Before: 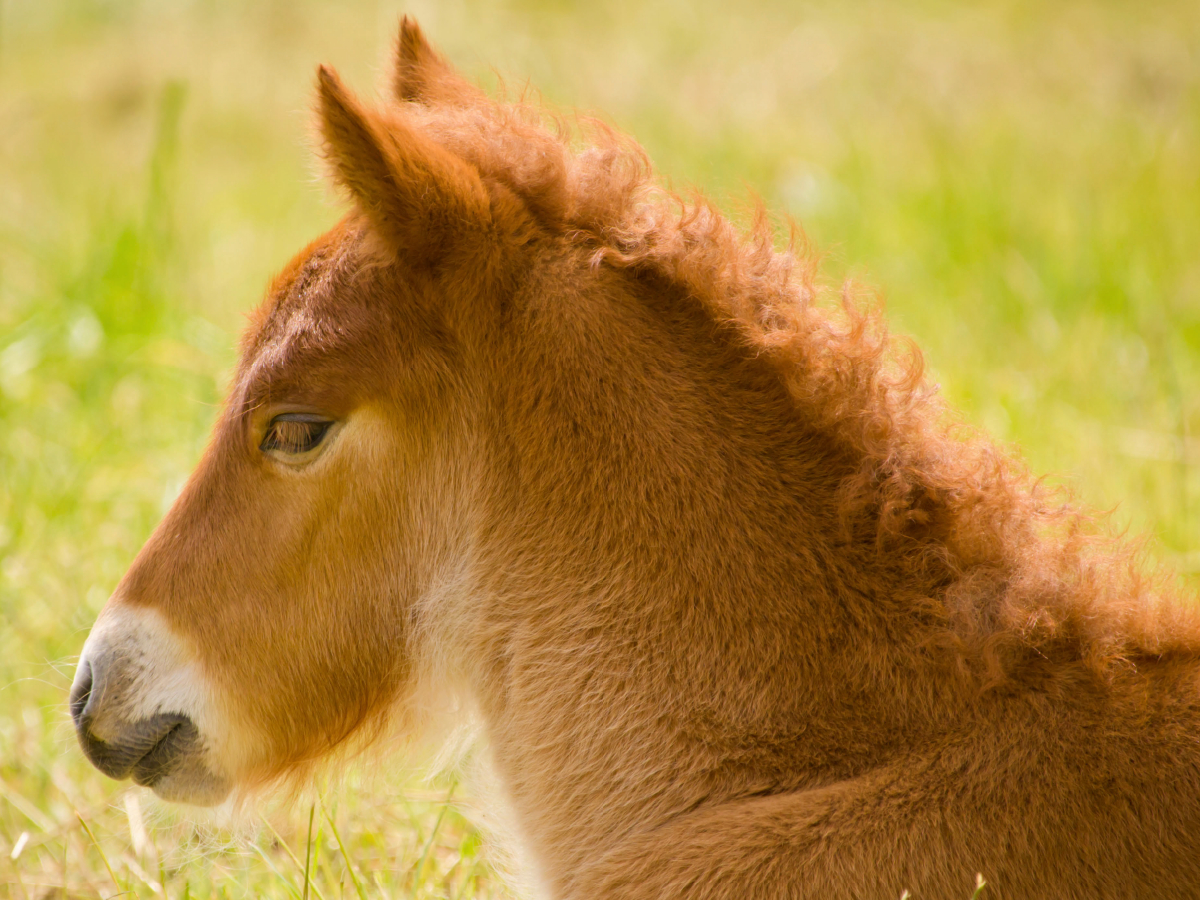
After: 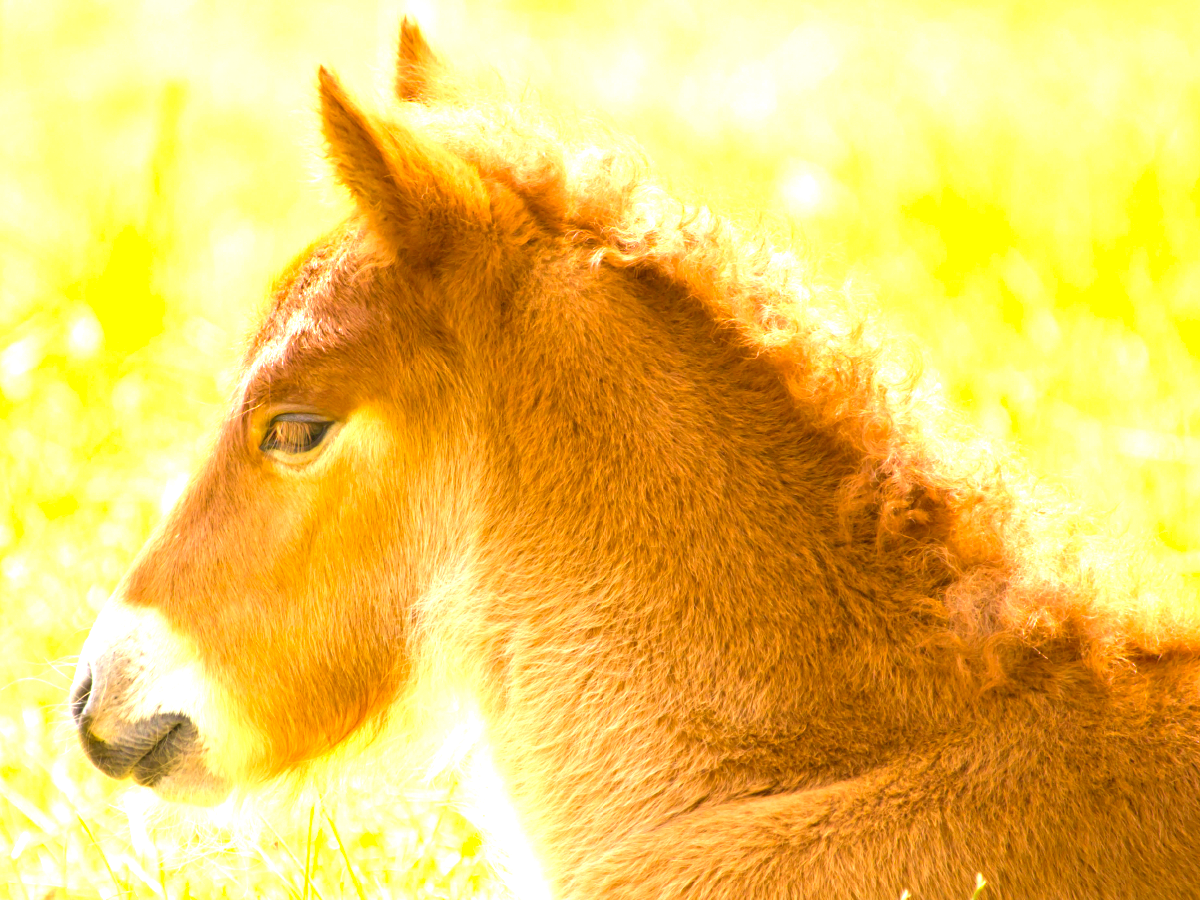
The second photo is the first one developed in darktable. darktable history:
exposure: black level correction 0, exposure 1.669 EV, compensate exposure bias true, compensate highlight preservation false
color correction: highlights b* -0.048, saturation 1.12
